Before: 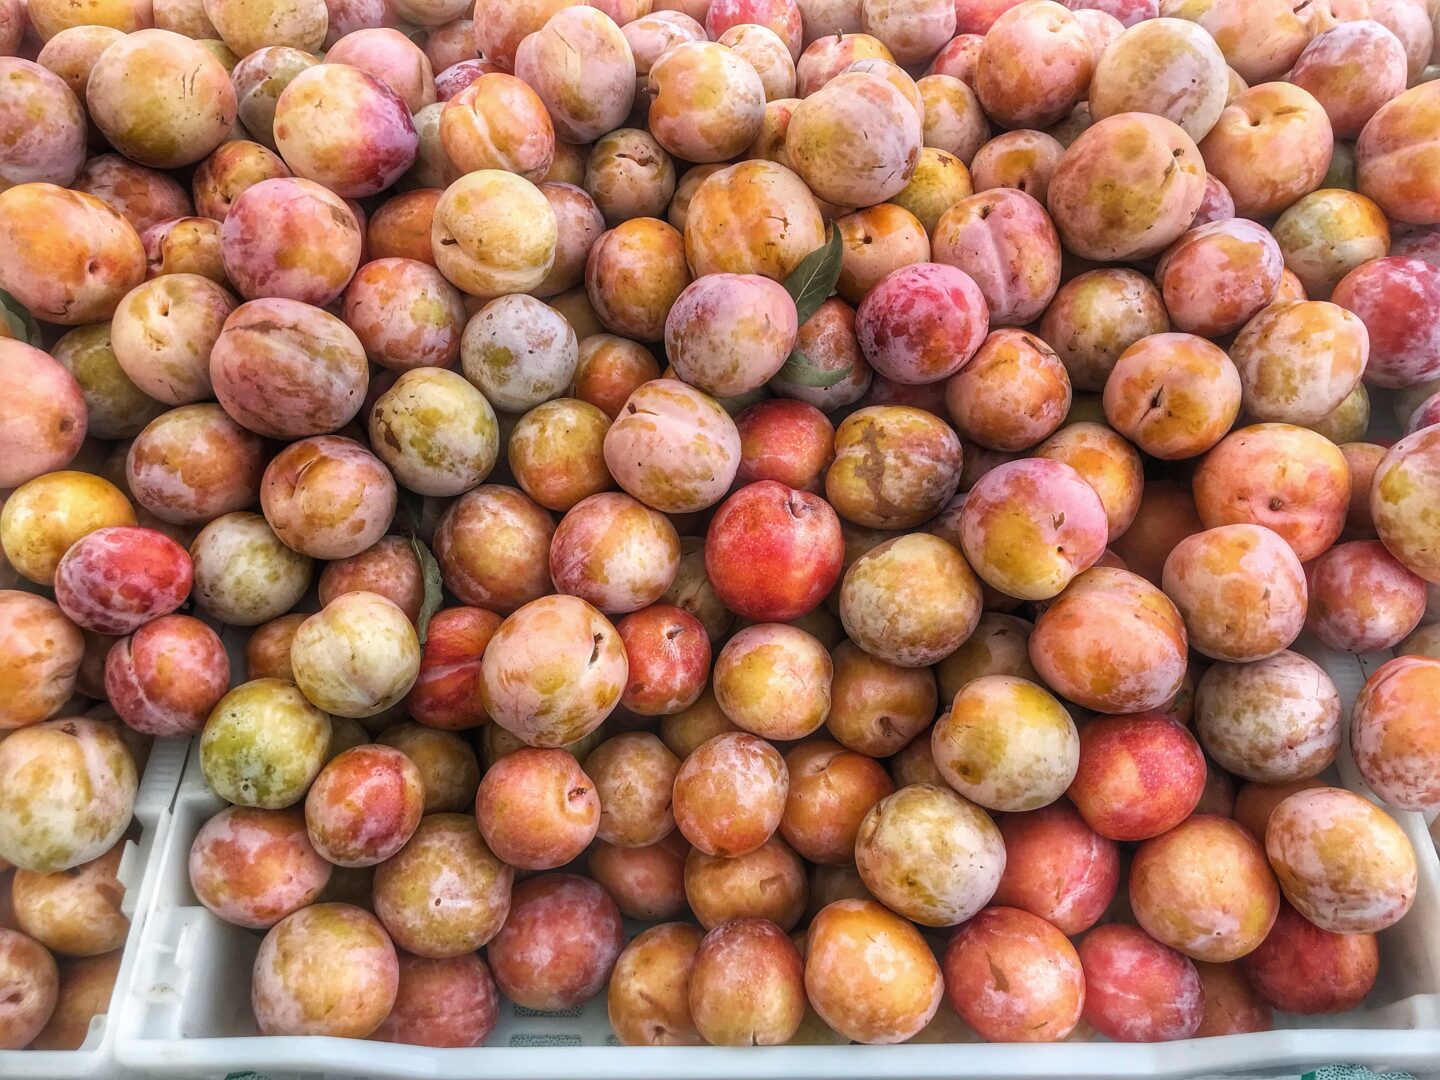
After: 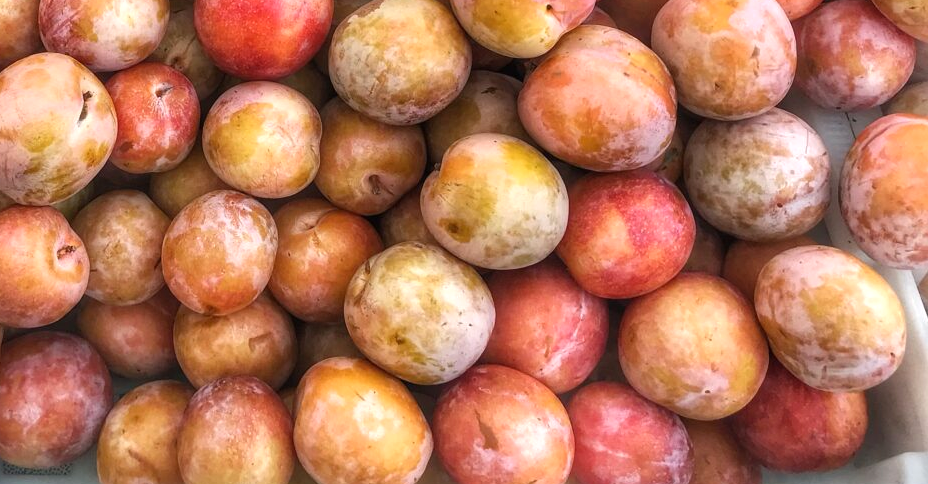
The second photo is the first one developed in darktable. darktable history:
crop and rotate: left 35.509%, top 50.238%, bottom 4.934%
exposure: exposure 0.217 EV, compensate highlight preservation false
